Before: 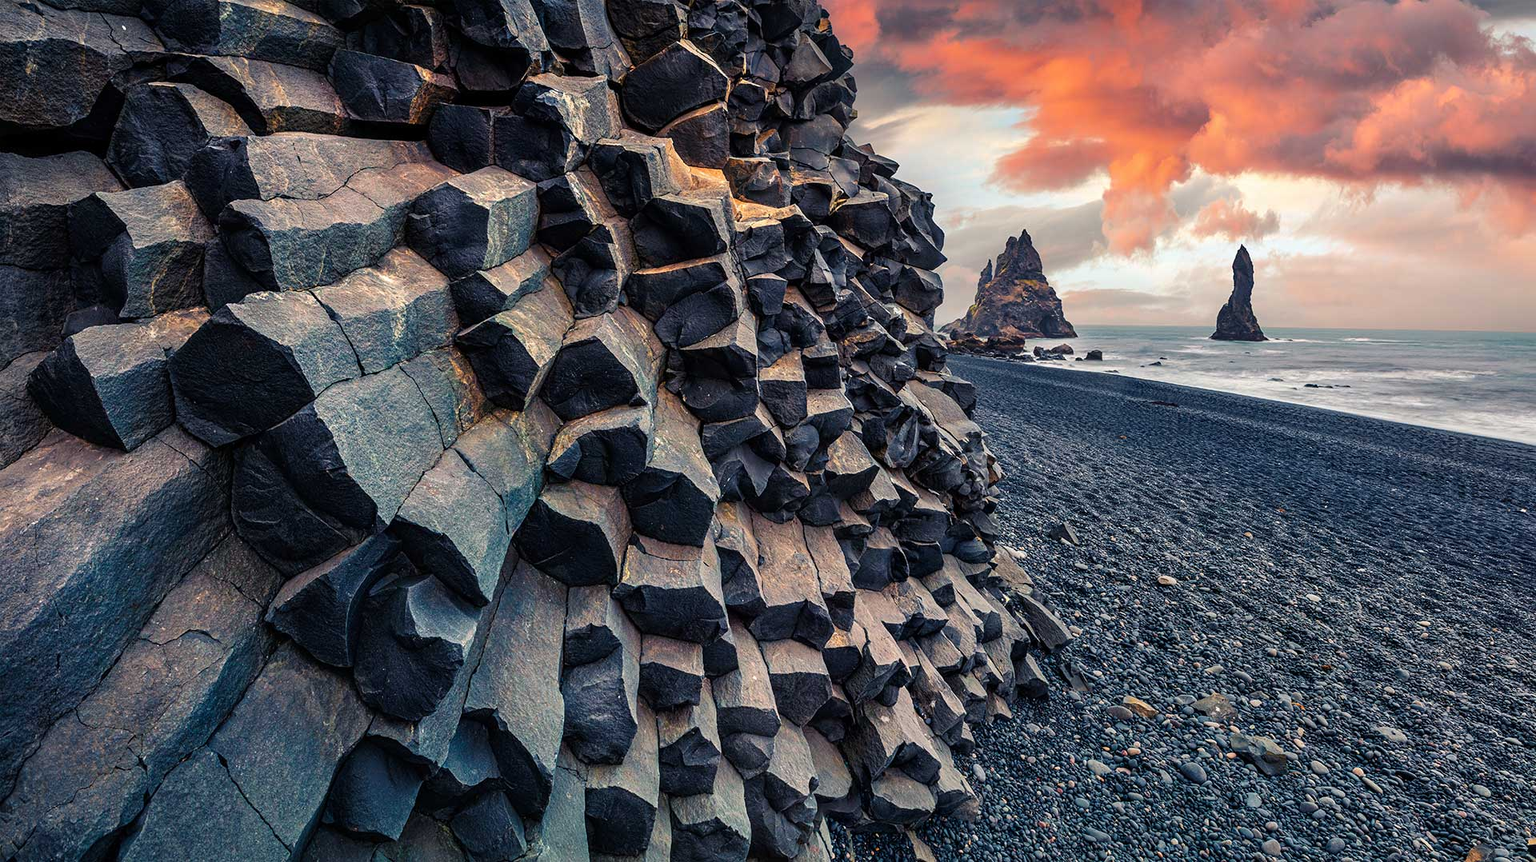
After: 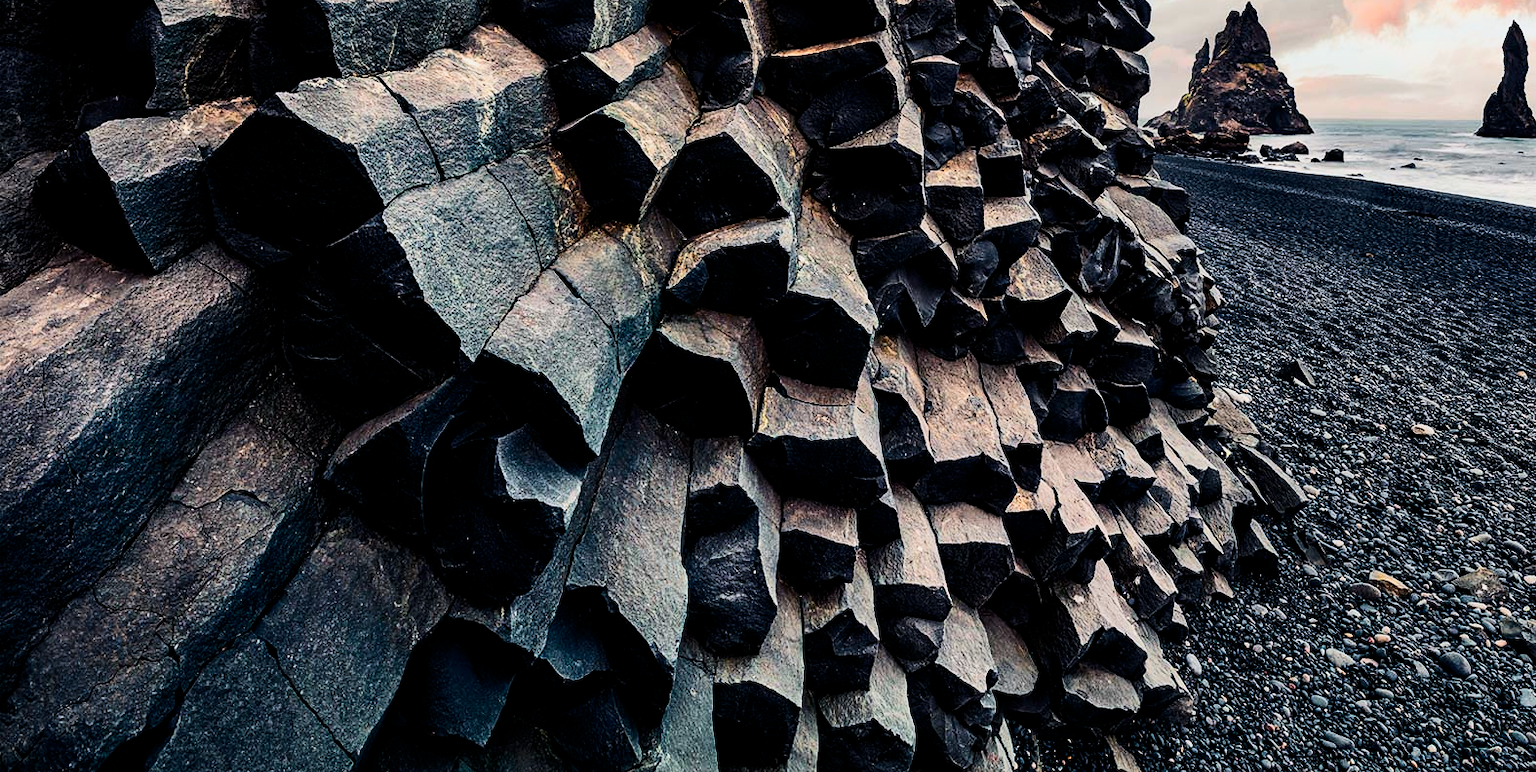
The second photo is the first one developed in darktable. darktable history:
contrast brightness saturation: contrast 0.28
crop: top 26.531%, right 17.959%
filmic rgb: black relative exposure -5 EV, hardness 2.88, contrast 1.3, highlights saturation mix -30%
